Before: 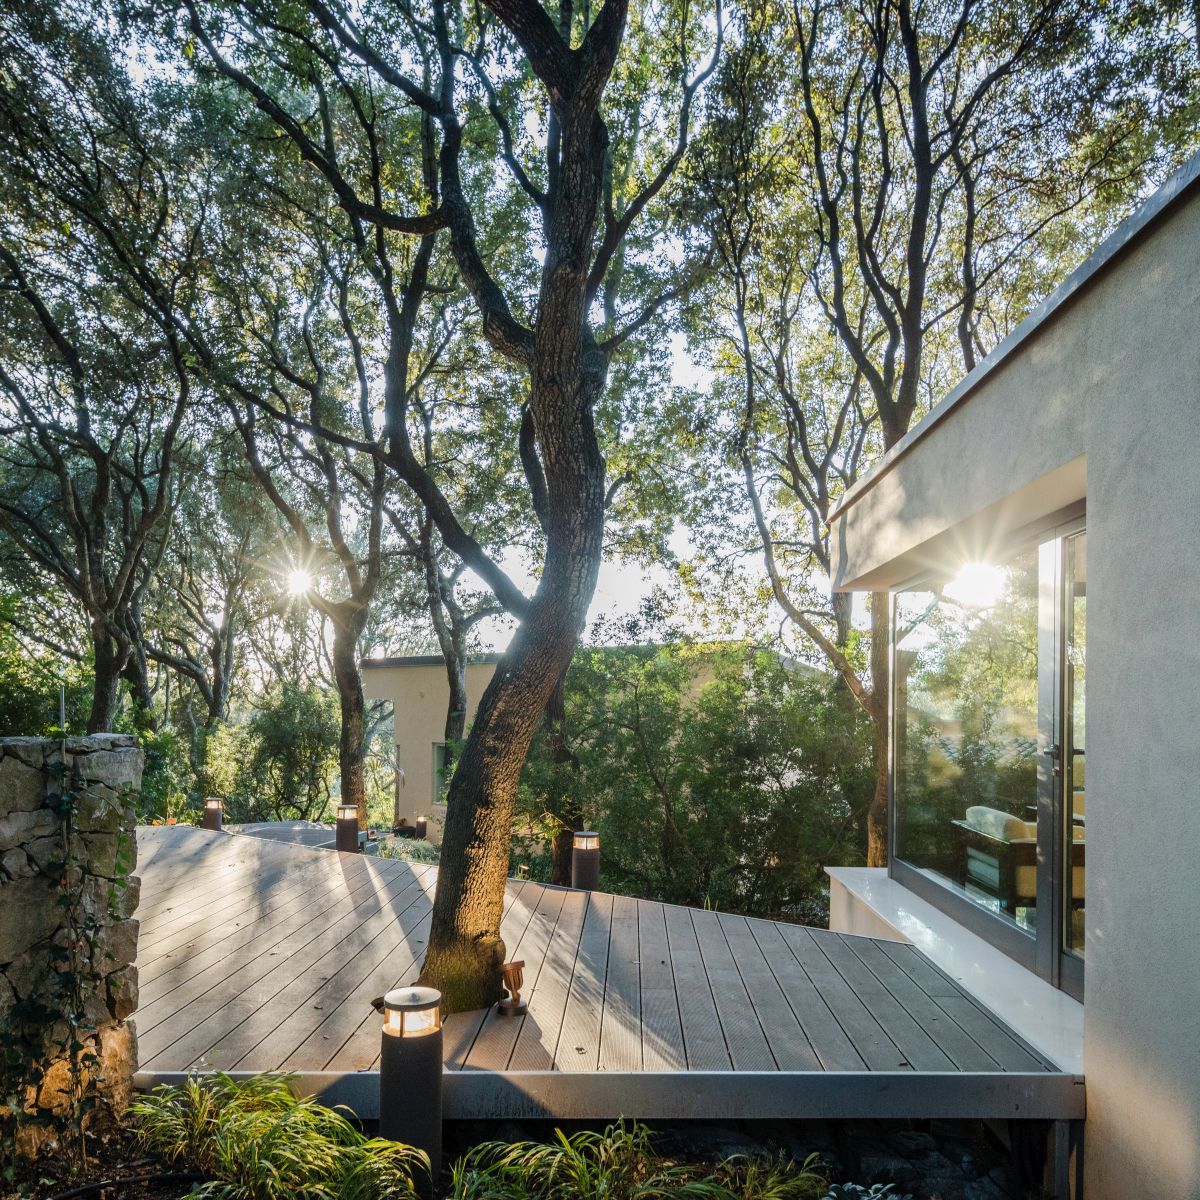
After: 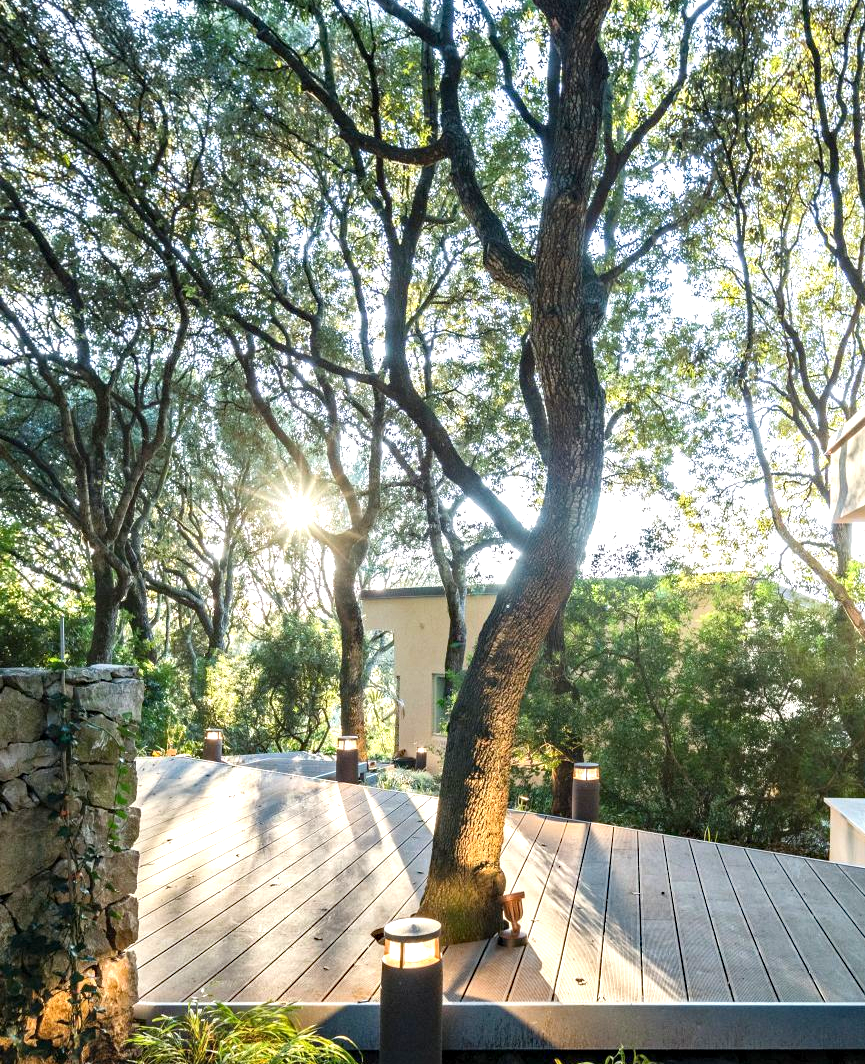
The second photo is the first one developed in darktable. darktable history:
exposure: exposure 0.945 EV, compensate exposure bias true, compensate highlight preservation false
crop: top 5.774%, right 27.886%, bottom 5.536%
haze removal: compatibility mode true, adaptive false
